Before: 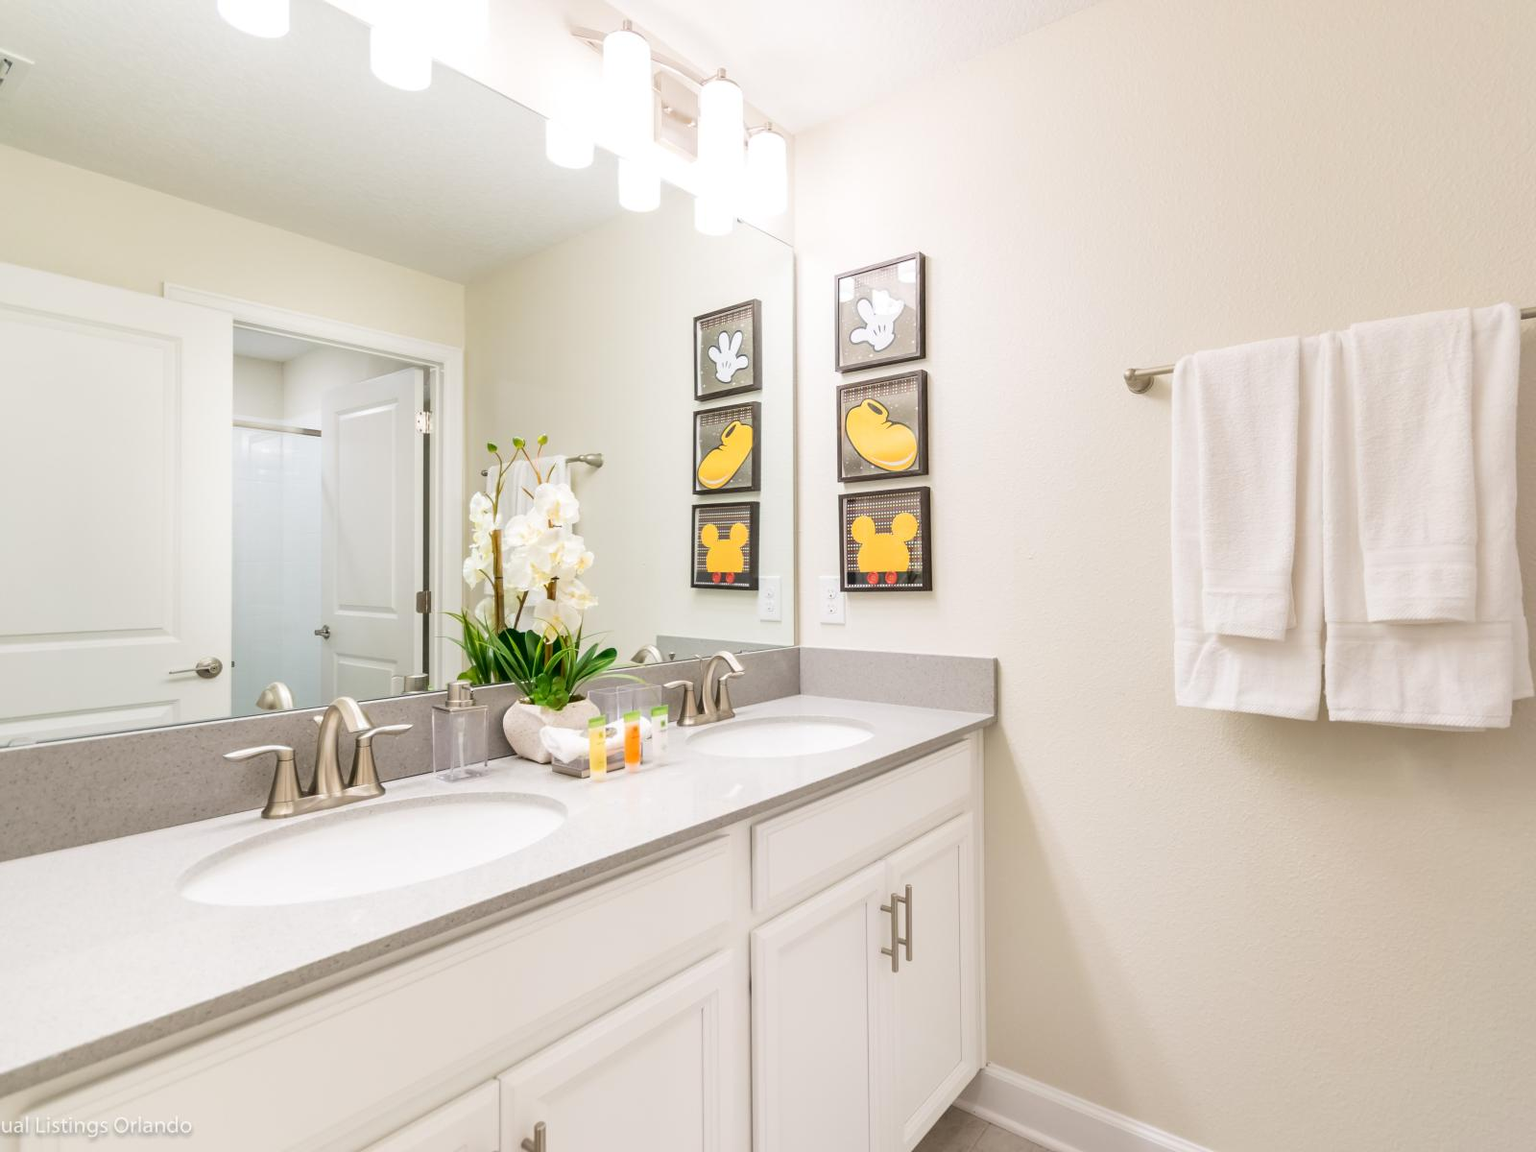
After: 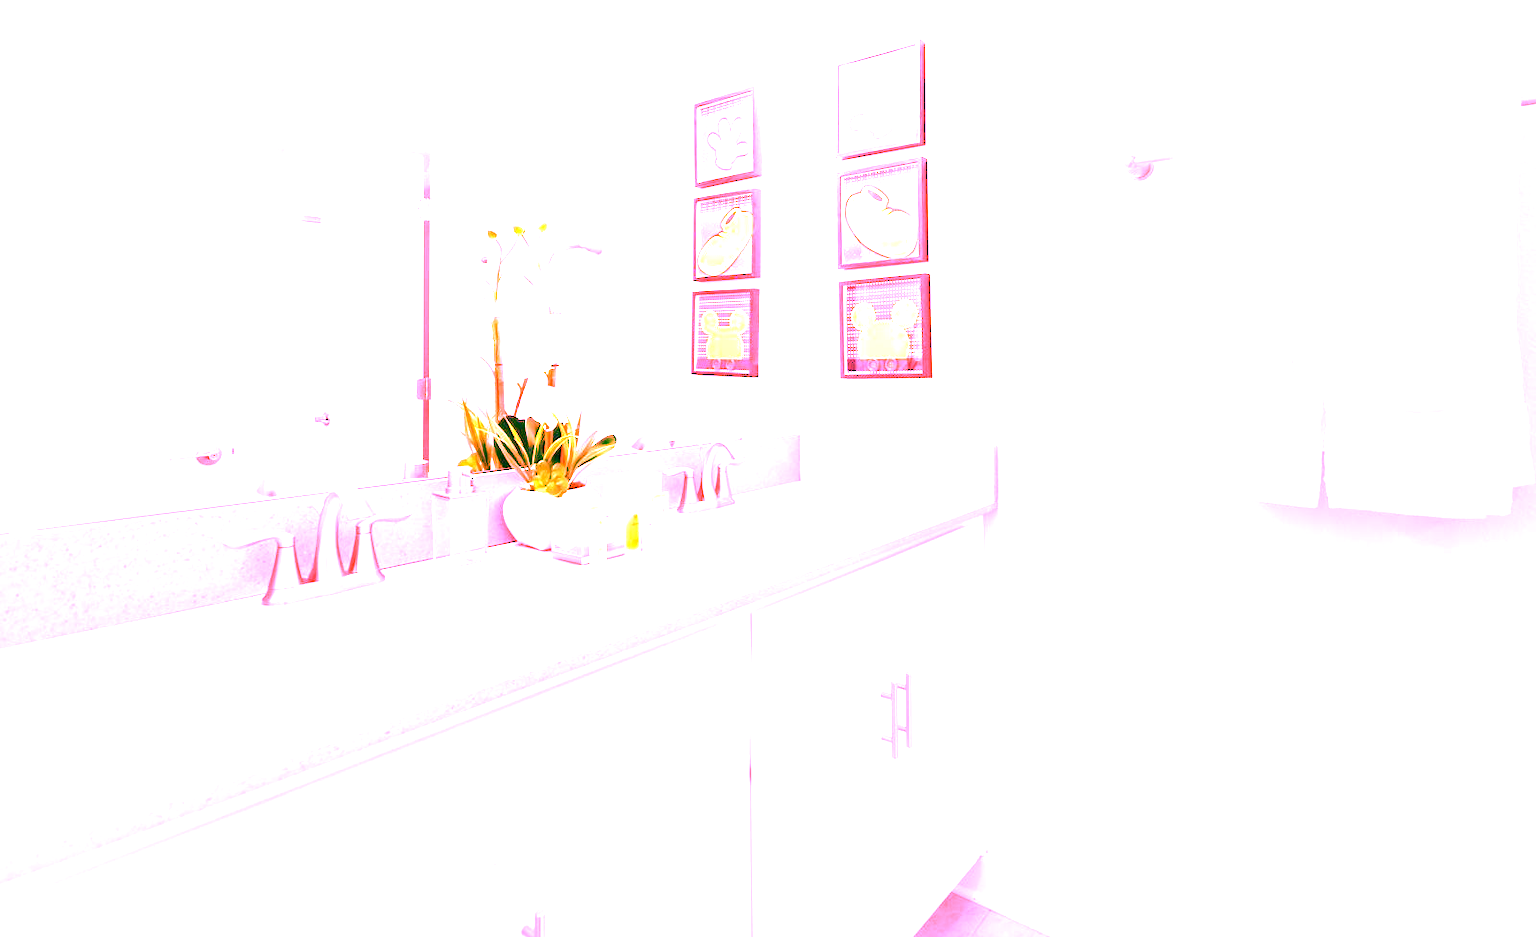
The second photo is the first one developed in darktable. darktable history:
exposure: black level correction 0, exposure 1.741 EV, compensate exposure bias true, compensate highlight preservation false
crop and rotate: top 18.507%
white balance: red 4.26, blue 1.802
